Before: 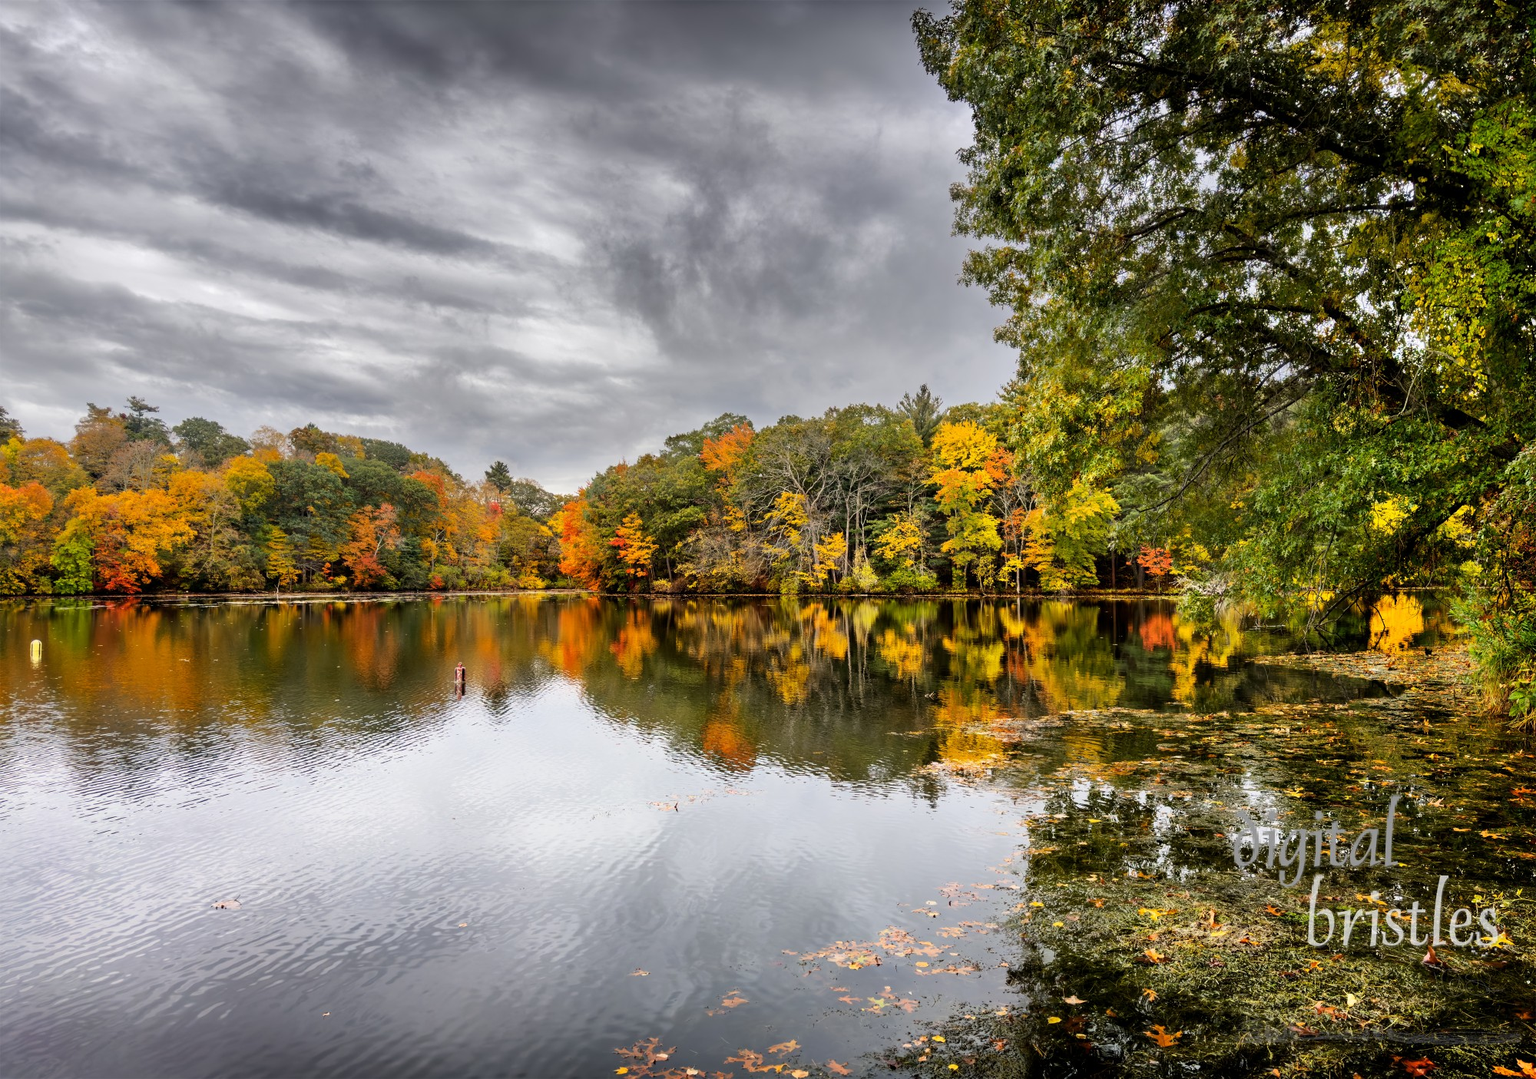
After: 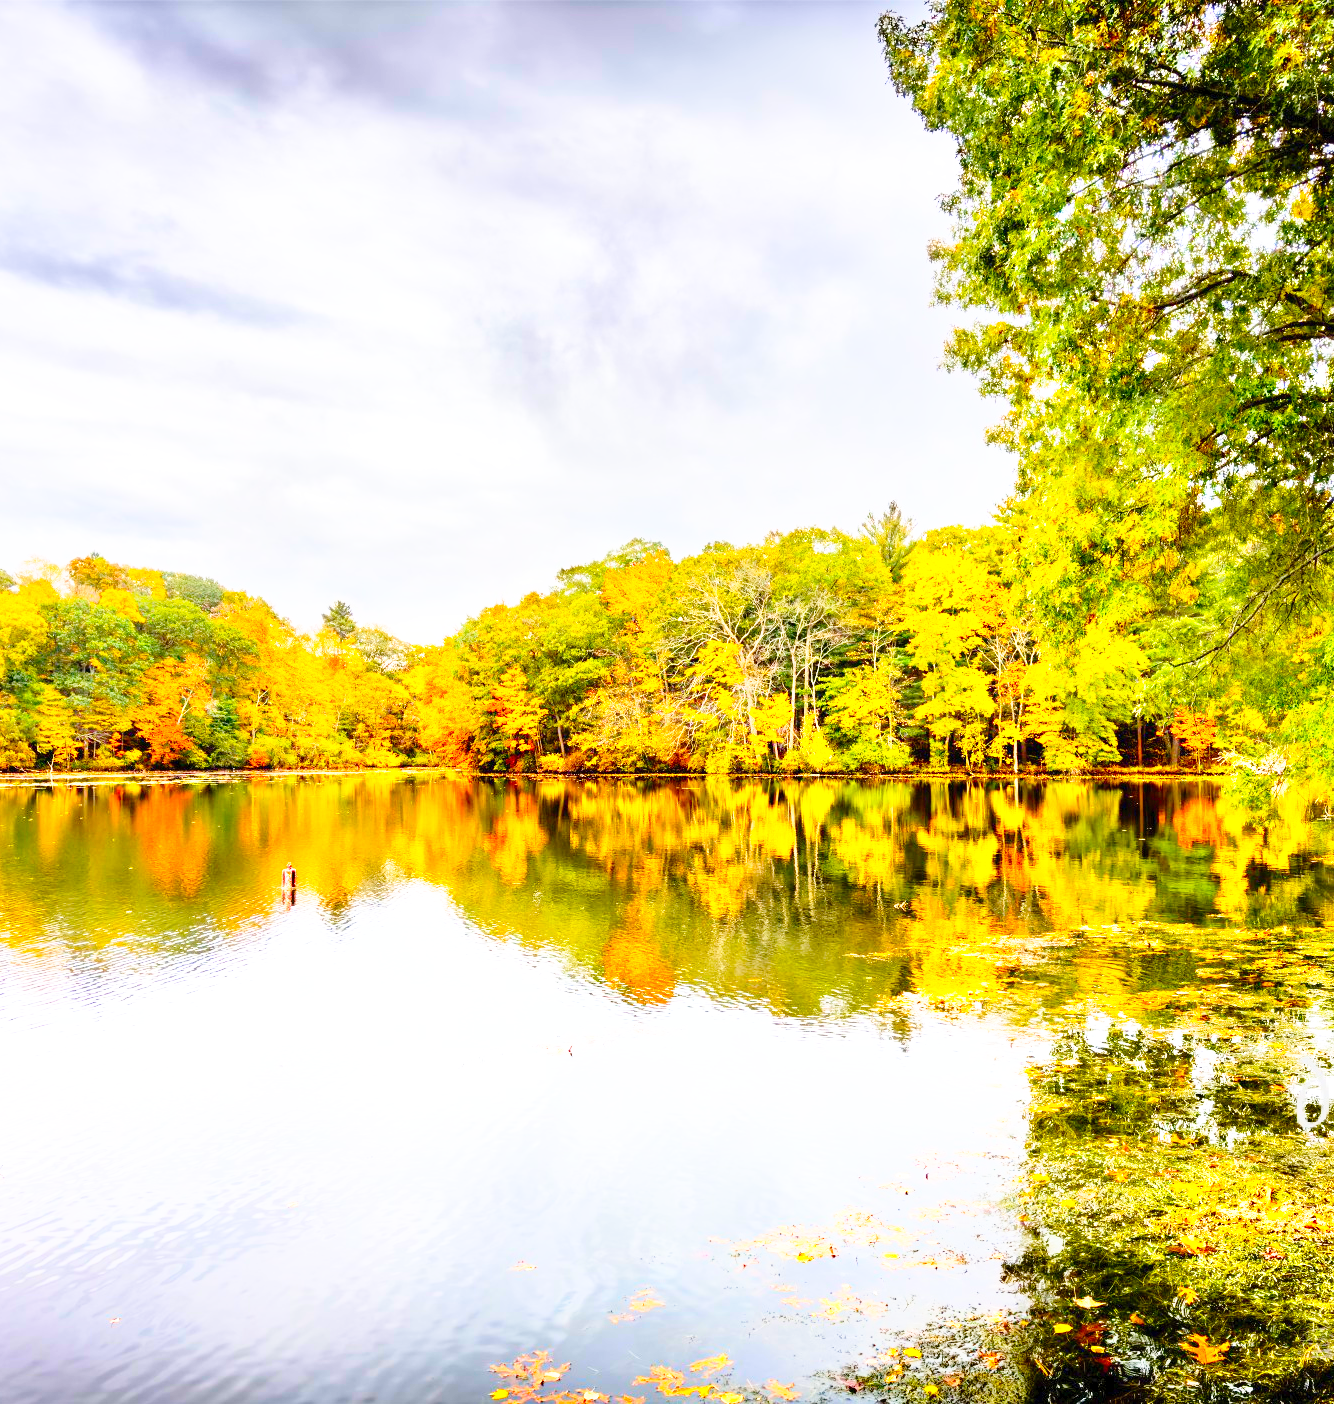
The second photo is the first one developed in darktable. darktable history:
base curve: curves: ch0 [(0, 0) (0.012, 0.01) (0.073, 0.168) (0.31, 0.711) (0.645, 0.957) (1, 1)], preserve colors none
color balance rgb: linear chroma grading › global chroma 15.317%, perceptual saturation grading › global saturation 25.142%, perceptual brilliance grading › global brilliance 12.598%, perceptual brilliance grading › highlights 15.171%, contrast -29.711%
contrast brightness saturation: contrast 0.202, brightness 0.158, saturation 0.22
crop and rotate: left 15.522%, right 17.766%
